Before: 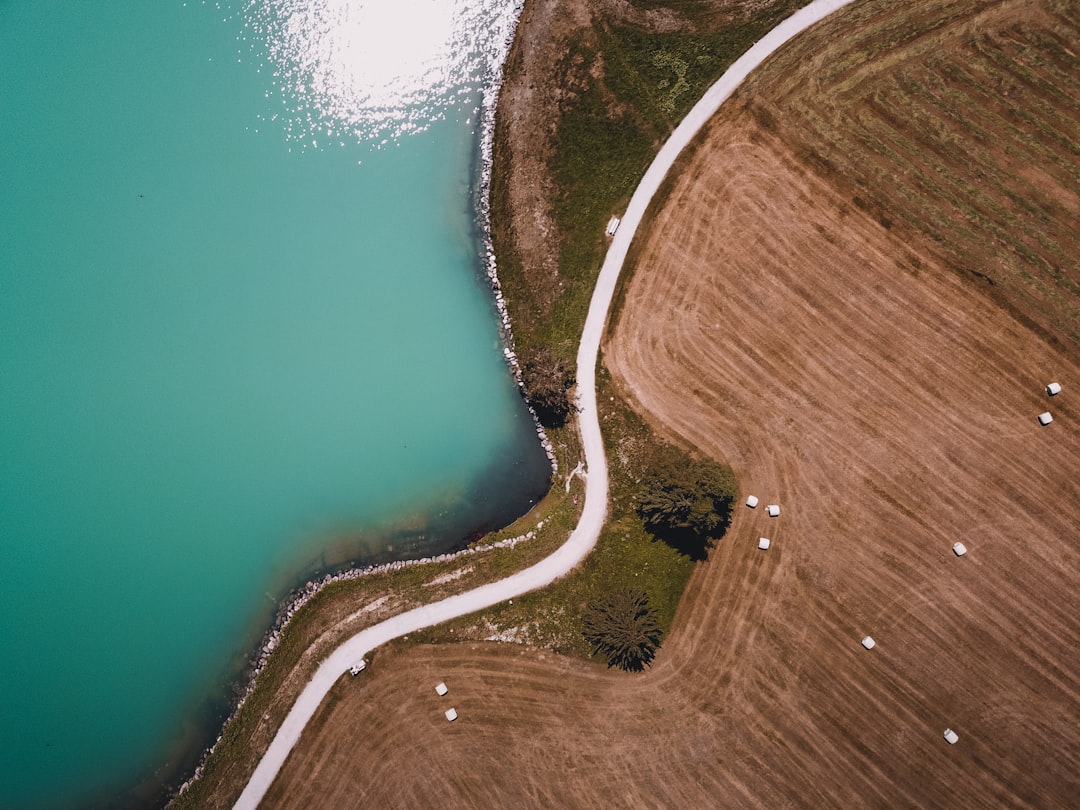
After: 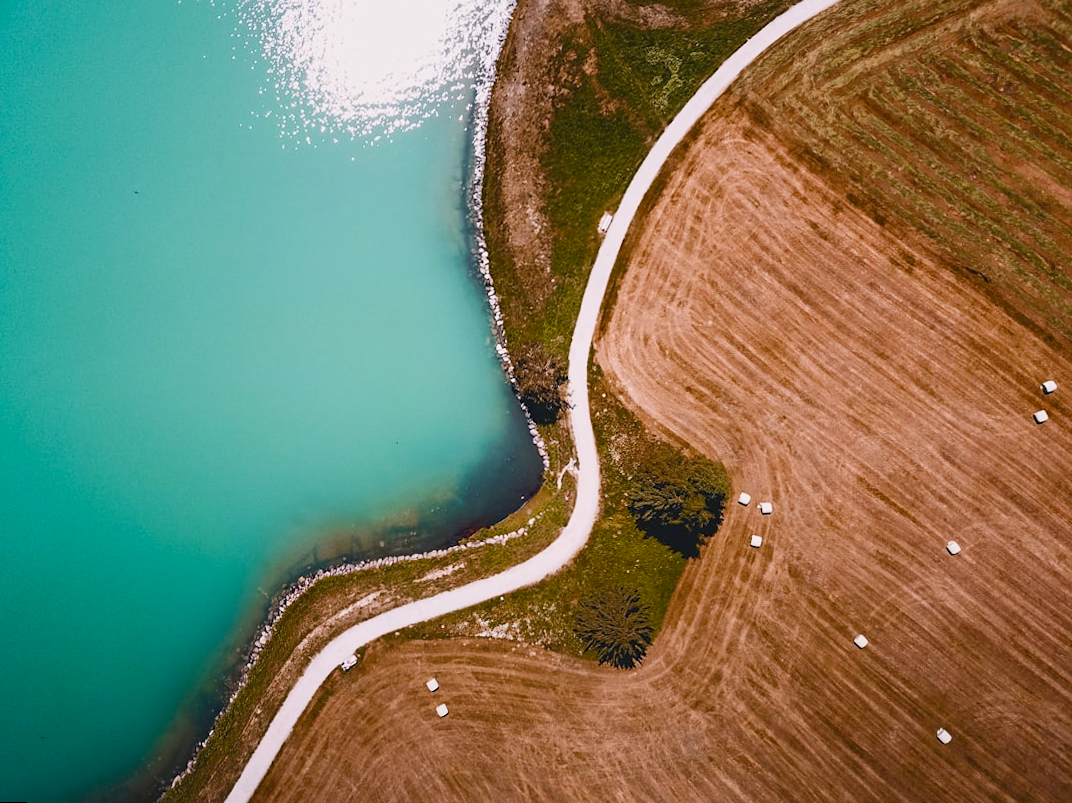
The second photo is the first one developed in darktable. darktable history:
rotate and perspective: rotation 0.192°, lens shift (horizontal) -0.015, crop left 0.005, crop right 0.996, crop top 0.006, crop bottom 0.99
color balance rgb: shadows lift › chroma 1%, shadows lift › hue 113°, highlights gain › chroma 0.2%, highlights gain › hue 333°, perceptual saturation grading › global saturation 20%, perceptual saturation grading › highlights -50%, perceptual saturation grading › shadows 25%, contrast -10%
sharpen: amount 0.2
contrast brightness saturation: contrast 0.23, brightness 0.1, saturation 0.29
